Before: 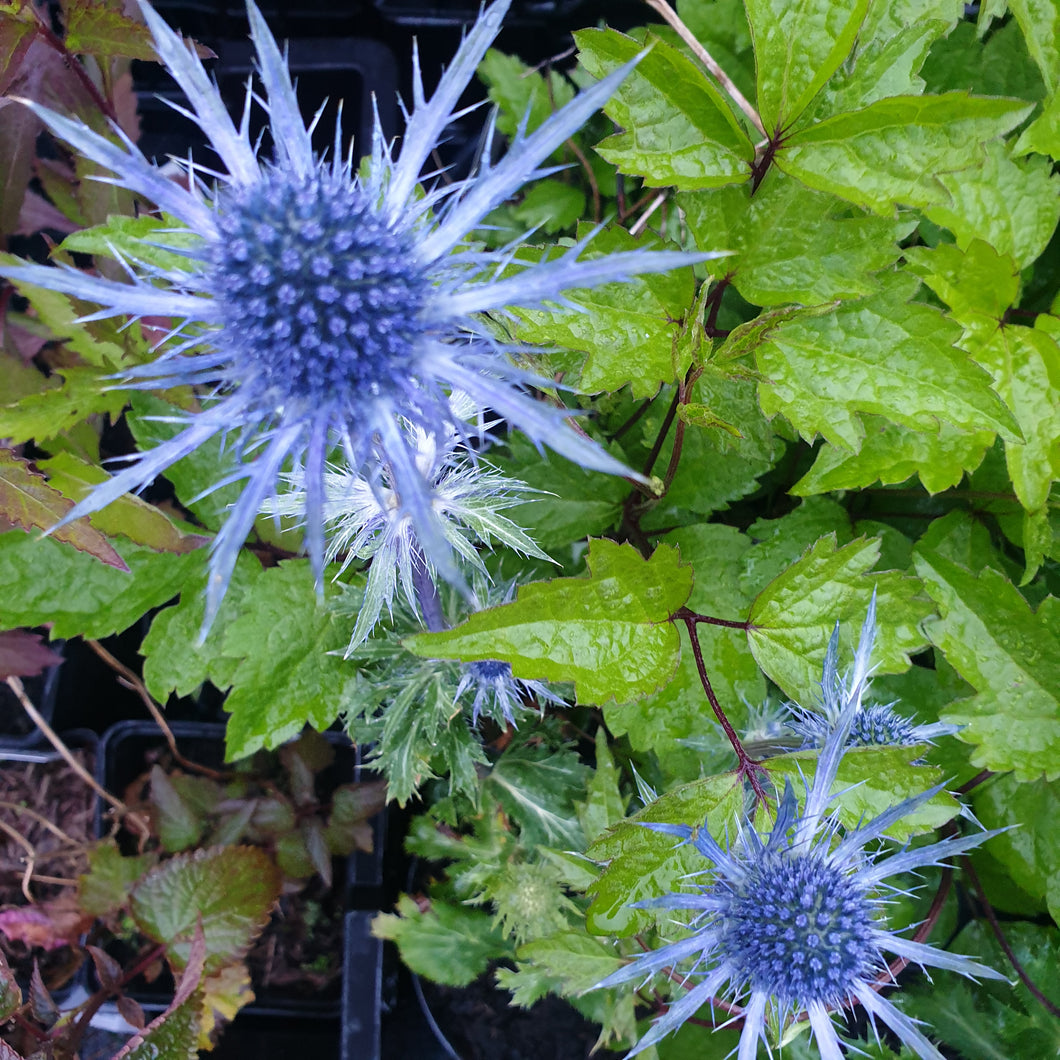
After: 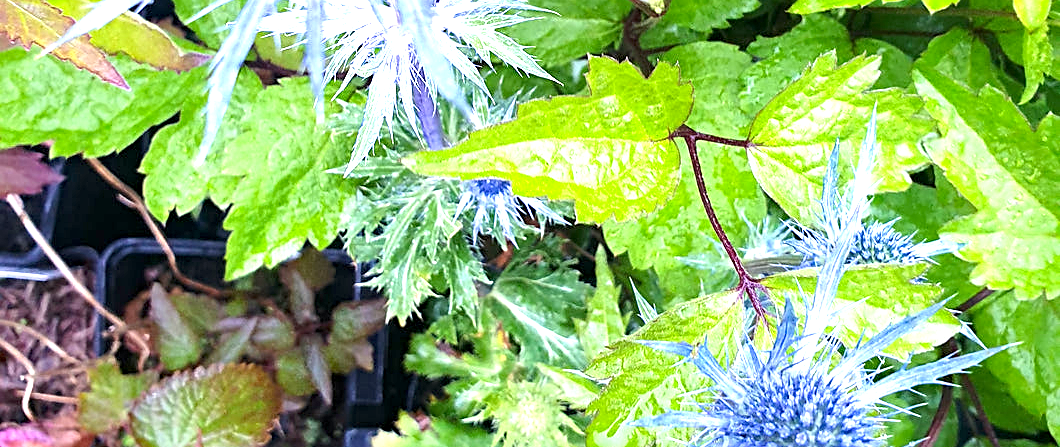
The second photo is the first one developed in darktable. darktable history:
sharpen: on, module defaults
exposure: black level correction 0.001, exposure 1.646 EV, compensate exposure bias true, compensate highlight preservation false
crop: top 45.551%, bottom 12.262%
haze removal: compatibility mode true, adaptive false
